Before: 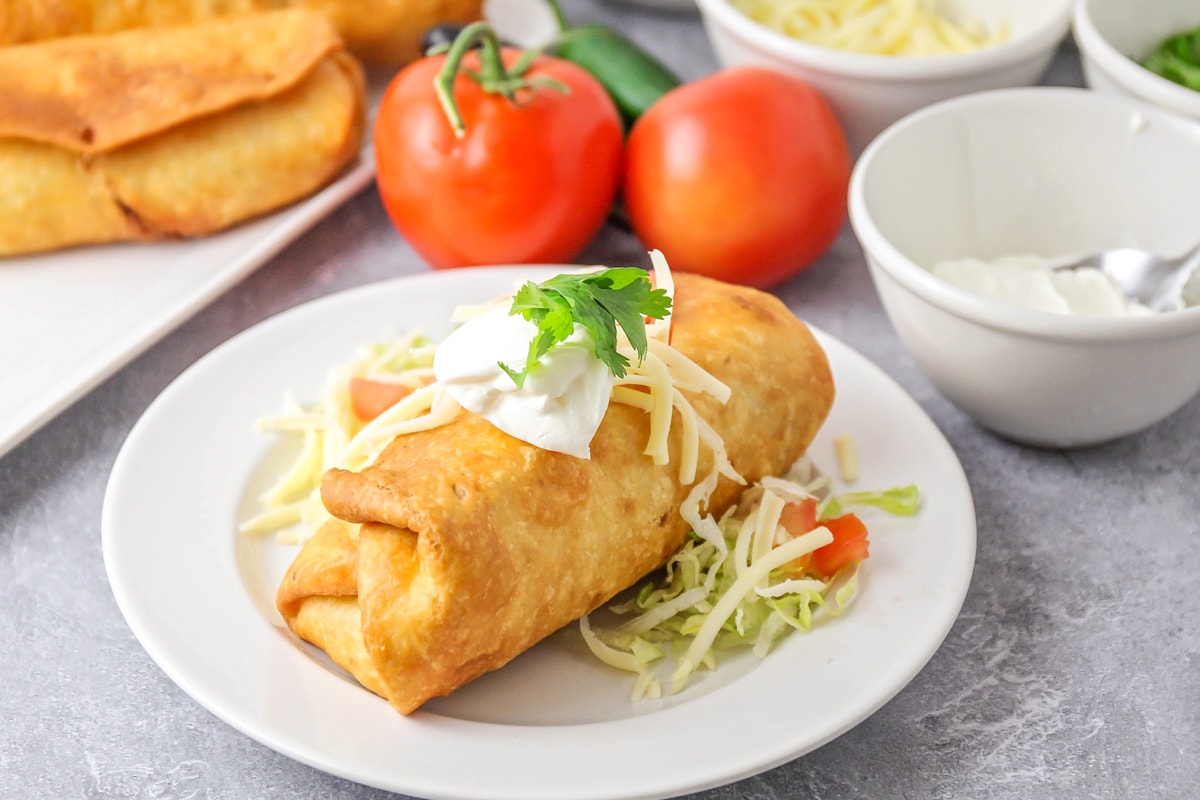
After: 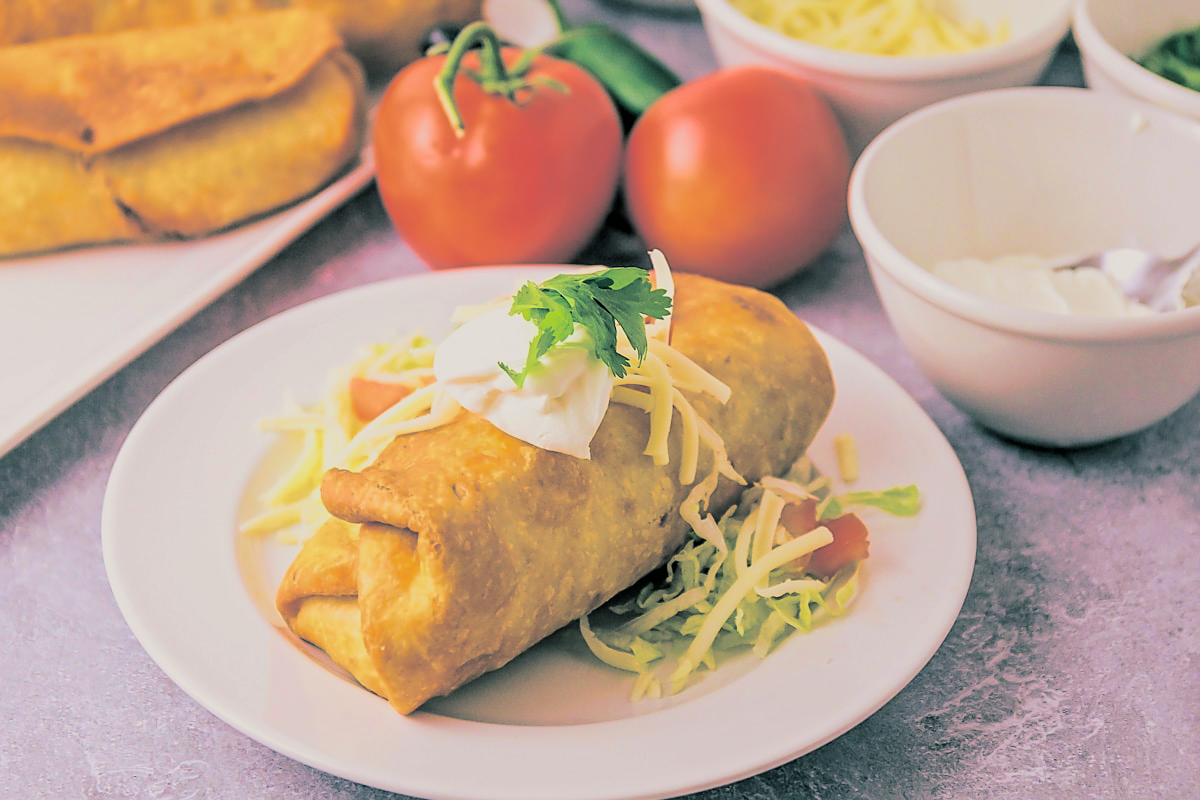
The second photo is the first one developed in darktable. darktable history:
velvia: strength 67.07%, mid-tones bias 0.972
sharpen: radius 1.864, amount 0.398, threshold 1.271
rgb levels: mode RGB, independent channels, levels [[0, 0.474, 1], [0, 0.5, 1], [0, 0.5, 1]]
exposure: black level correction 0.006, exposure -0.226 EV, compensate highlight preservation false
split-toning: shadows › hue 186.43°, highlights › hue 49.29°, compress 30.29%
filmic rgb: black relative exposure -5 EV, hardness 2.88, contrast 1.3, highlights saturation mix -10%
